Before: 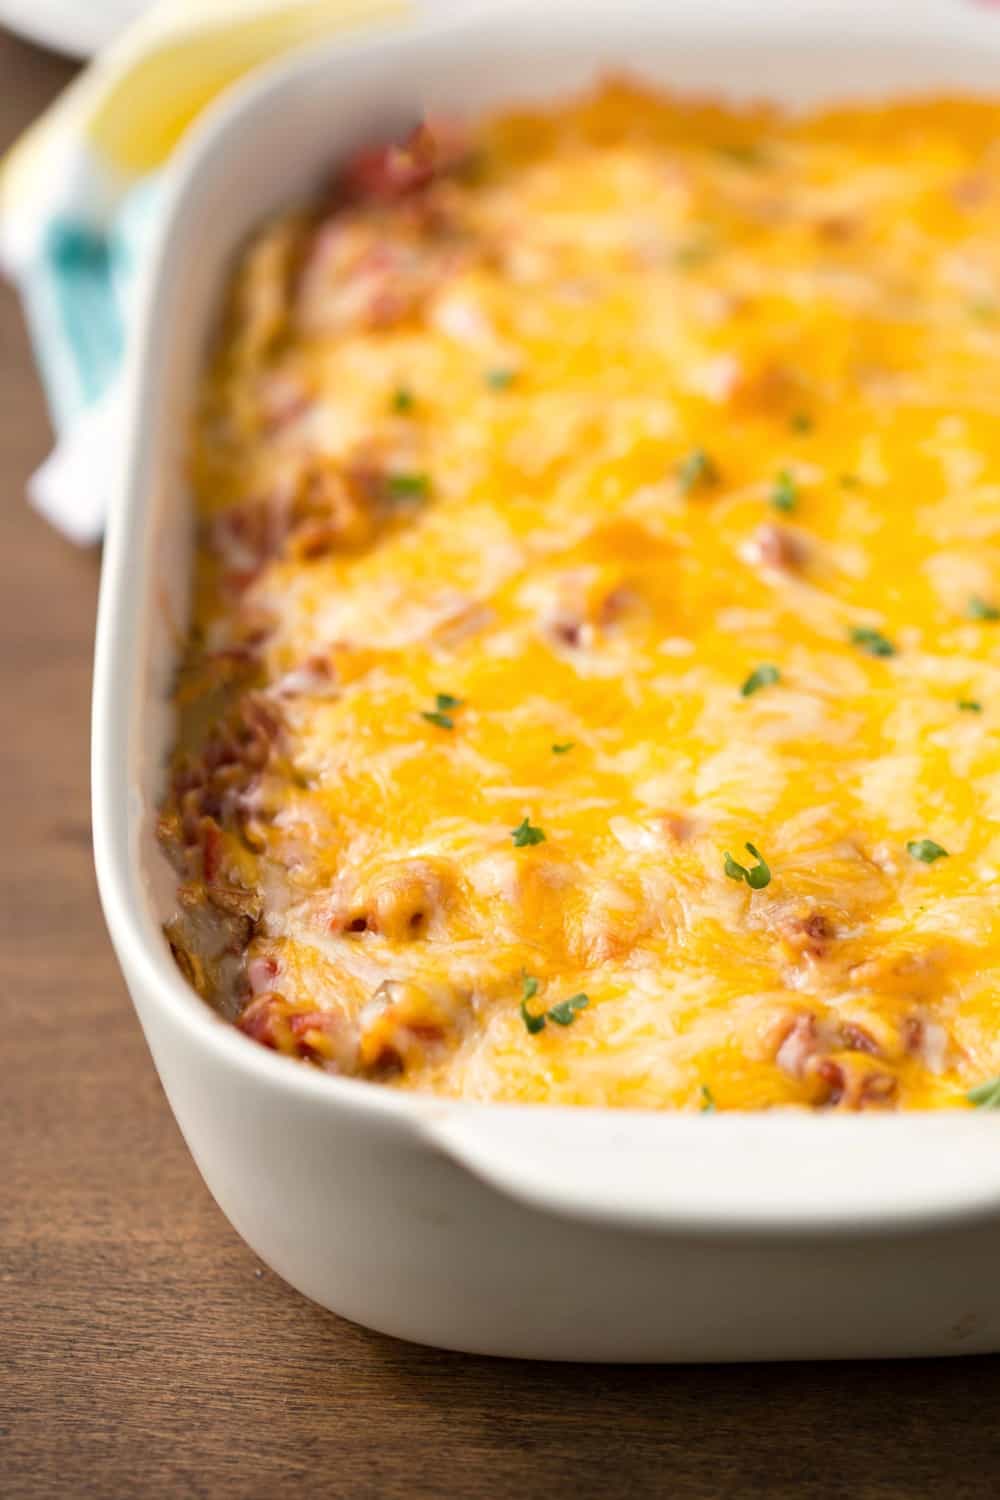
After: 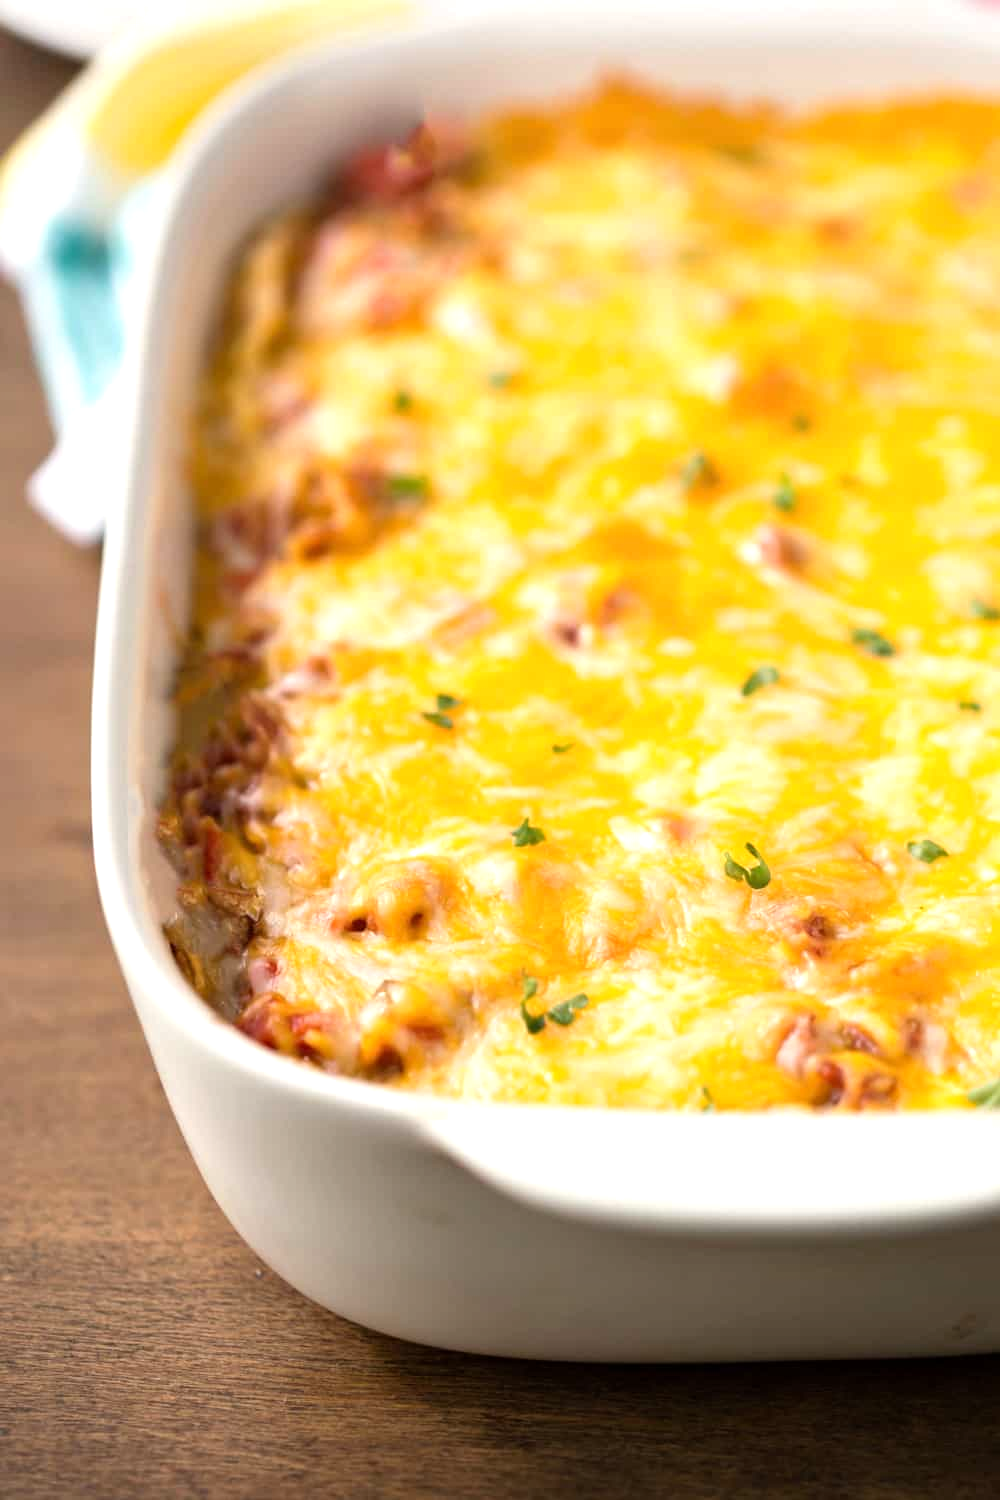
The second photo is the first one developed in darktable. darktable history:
tone equalizer: -8 EV -0.381 EV, -7 EV -0.355 EV, -6 EV -0.344 EV, -5 EV -0.254 EV, -3 EV 0.243 EV, -2 EV 0.343 EV, -1 EV 0.4 EV, +0 EV 0.405 EV
